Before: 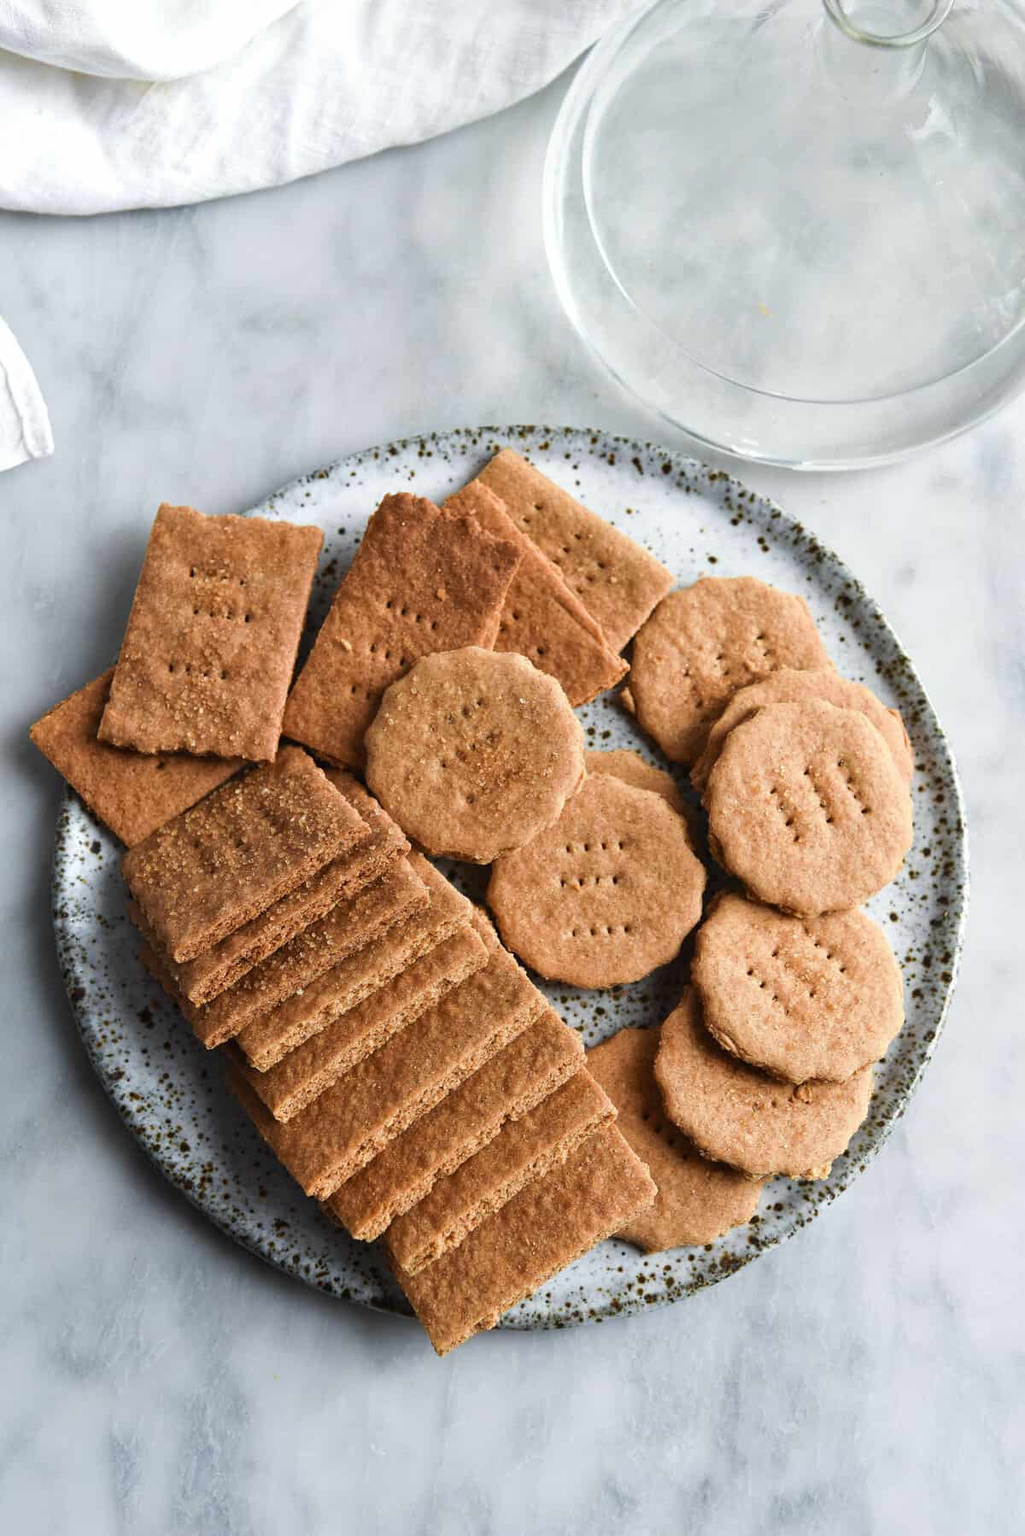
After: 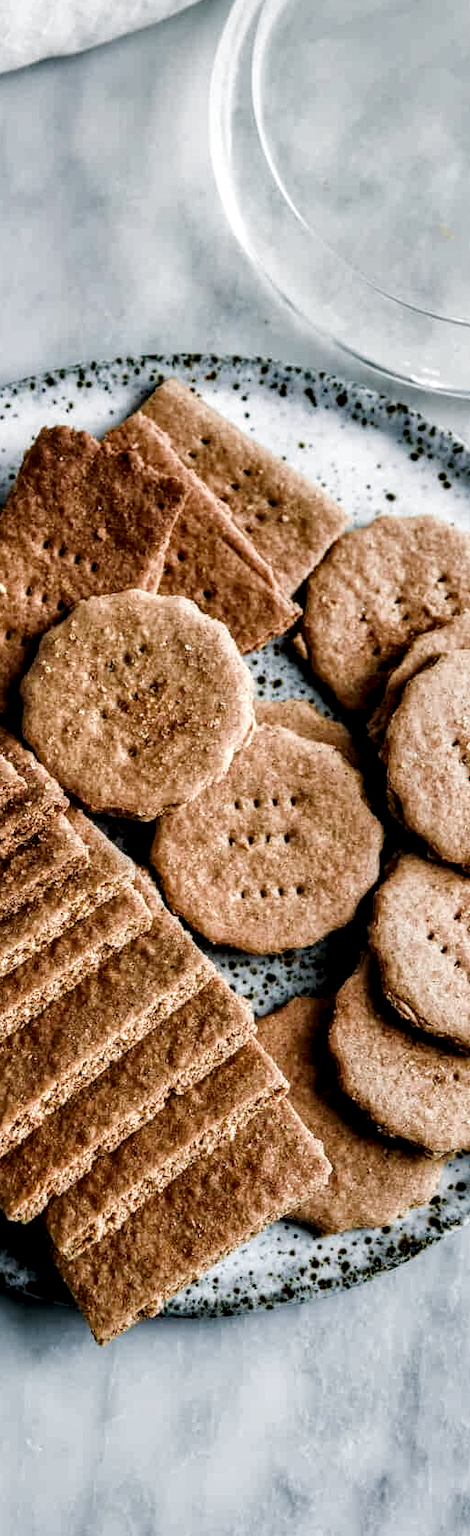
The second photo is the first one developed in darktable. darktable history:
filmic rgb: black relative exposure -9.53 EV, white relative exposure 3.01 EV, threshold 3.04 EV, hardness 6.13, color science v5 (2021), contrast in shadows safe, contrast in highlights safe, enable highlight reconstruction true
color balance rgb: power › luminance -7.611%, power › chroma 1.096%, power › hue 218.02°, perceptual saturation grading › global saturation 29.839%, global vibrance -24.609%
crop: left 33.784%, top 6.067%, right 23.103%
local contrast: highlights 21%, detail 196%
